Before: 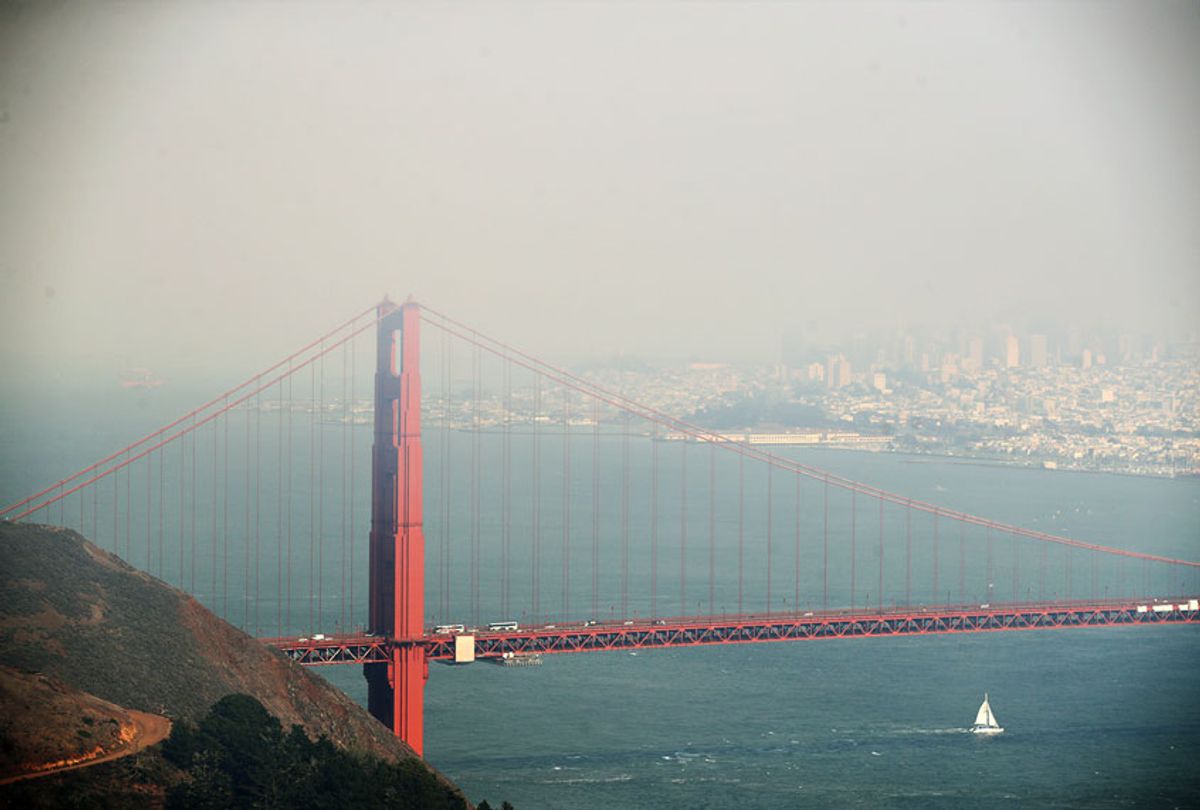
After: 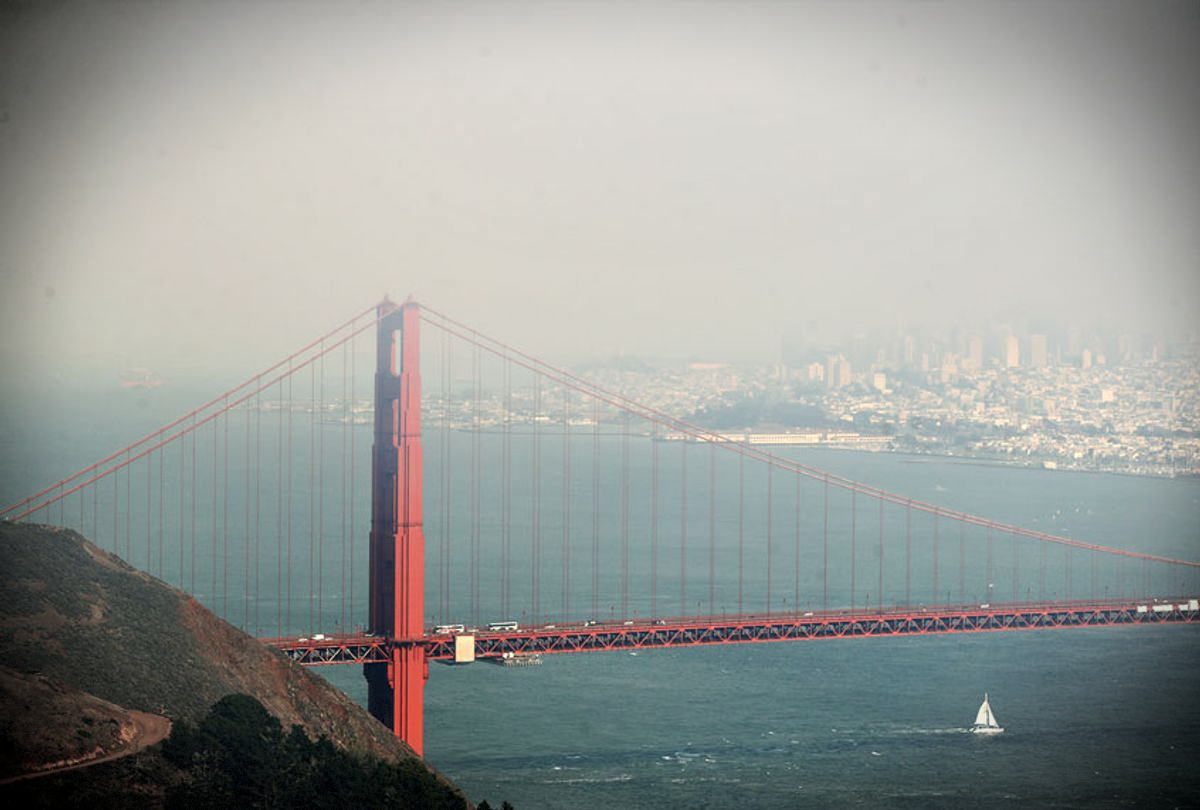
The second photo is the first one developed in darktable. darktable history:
local contrast: on, module defaults
vignetting: fall-off start 79.08%, brightness -0.575, width/height ratio 1.328, dithering 8-bit output
